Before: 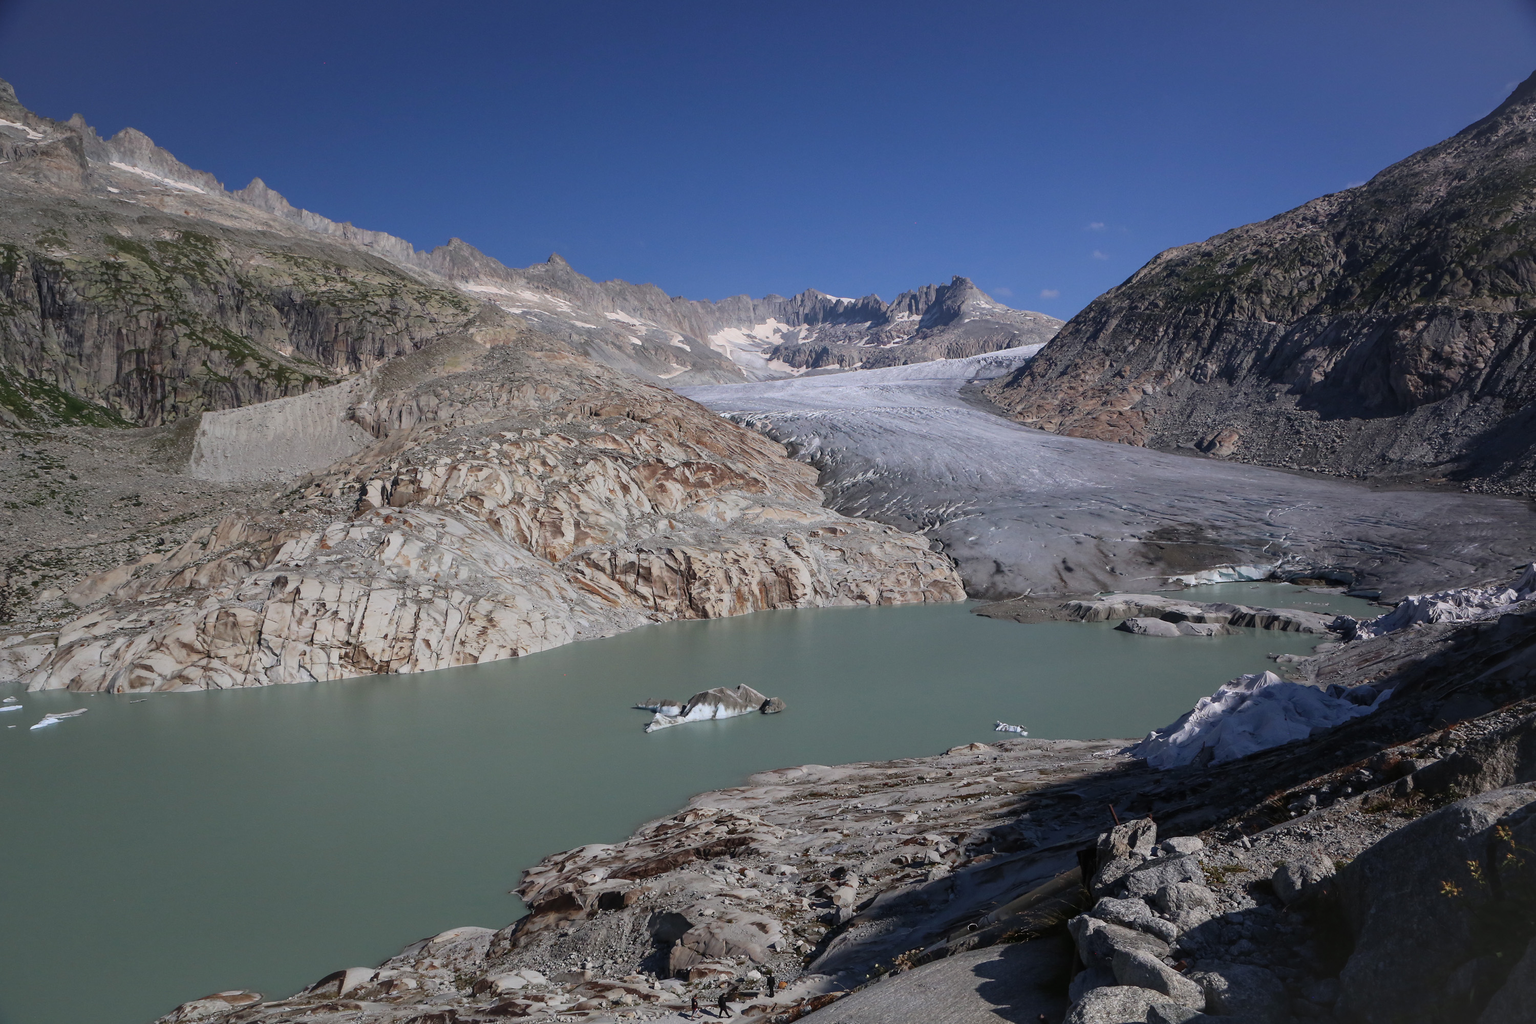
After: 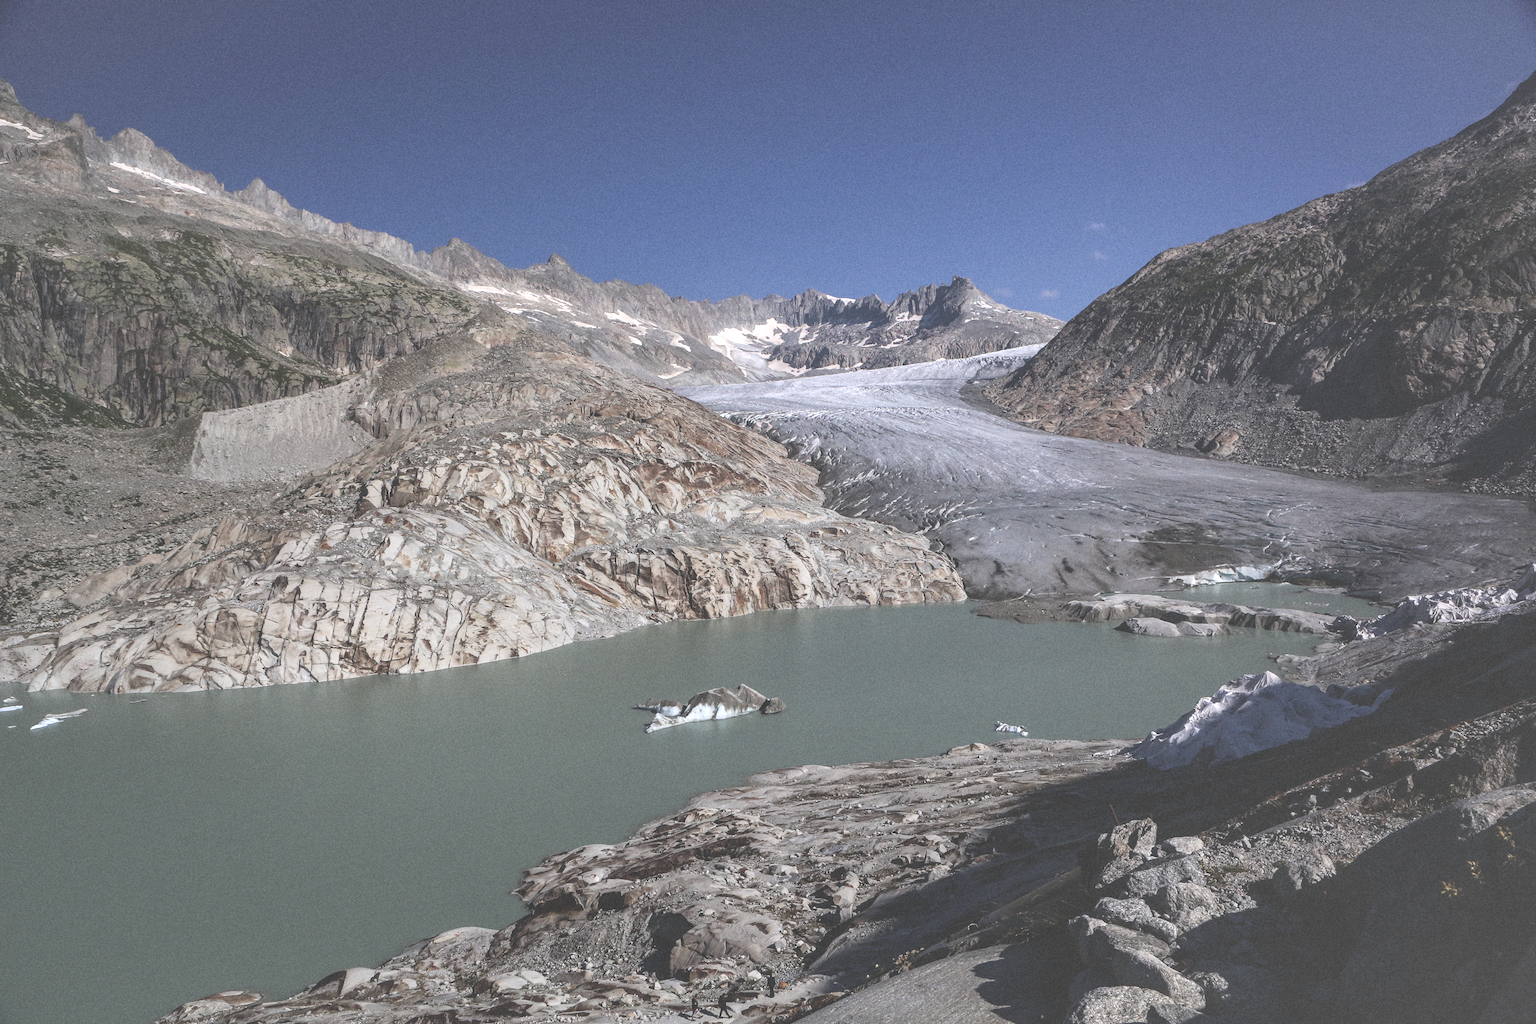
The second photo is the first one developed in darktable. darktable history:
grain: on, module defaults
local contrast: detail 160%
tone equalizer: -8 EV 0.06 EV, smoothing diameter 25%, edges refinement/feathering 10, preserve details guided filter
exposure: black level correction -0.087, compensate highlight preservation false
